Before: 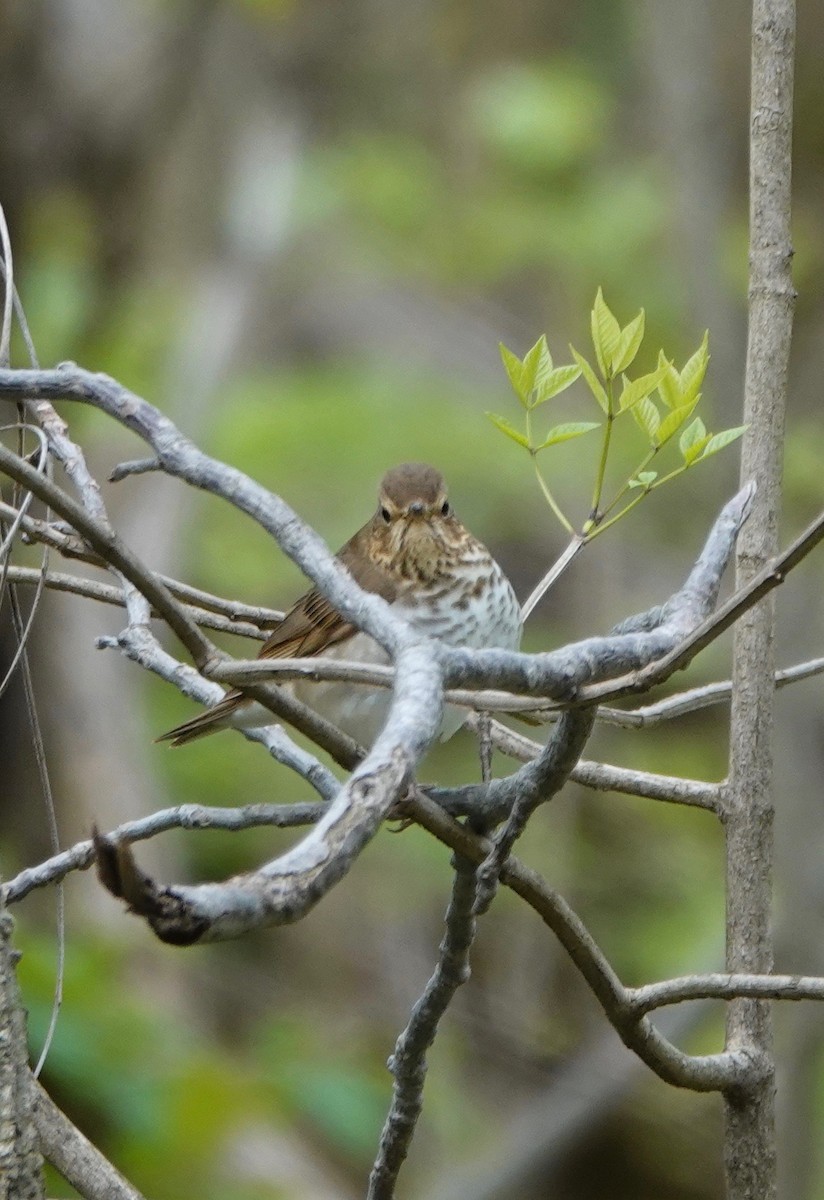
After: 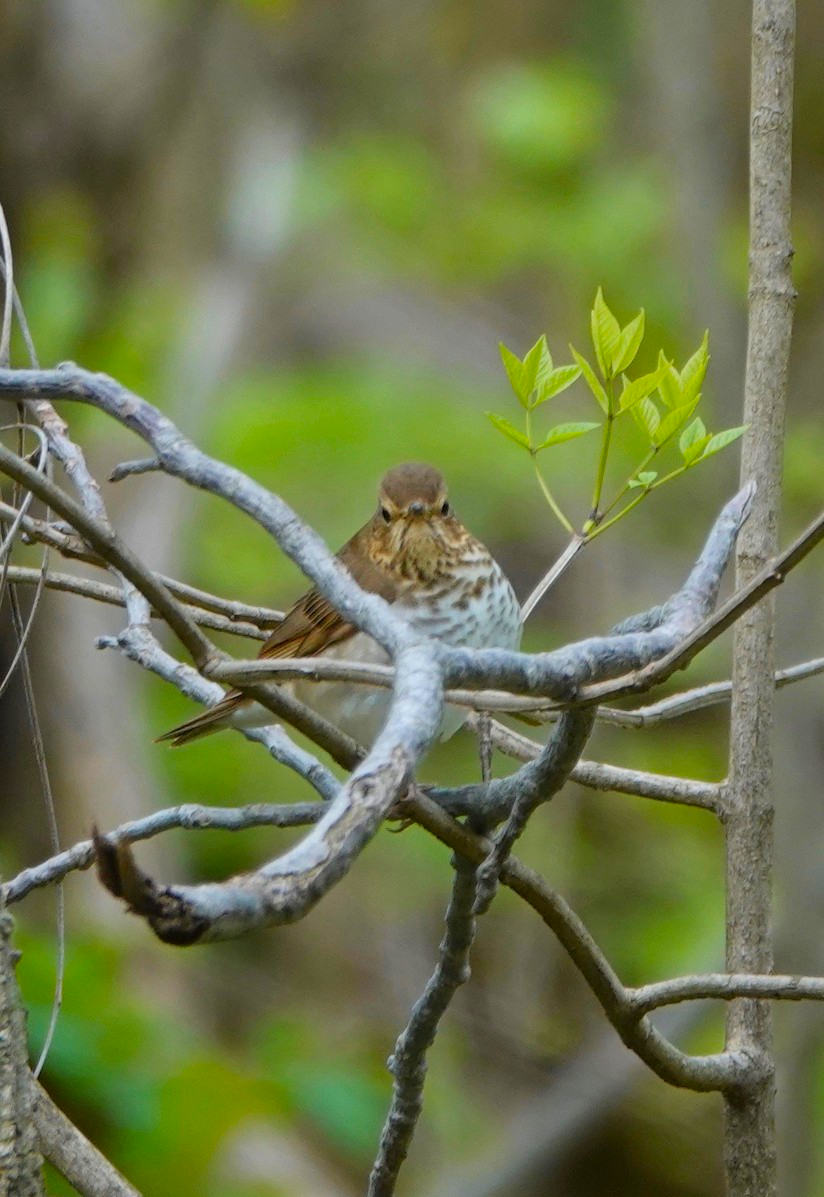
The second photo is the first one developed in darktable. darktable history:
crop: top 0.05%, bottom 0.098%
contrast brightness saturation: saturation 0.5
shadows and highlights: shadows 25, white point adjustment -3, highlights -30
